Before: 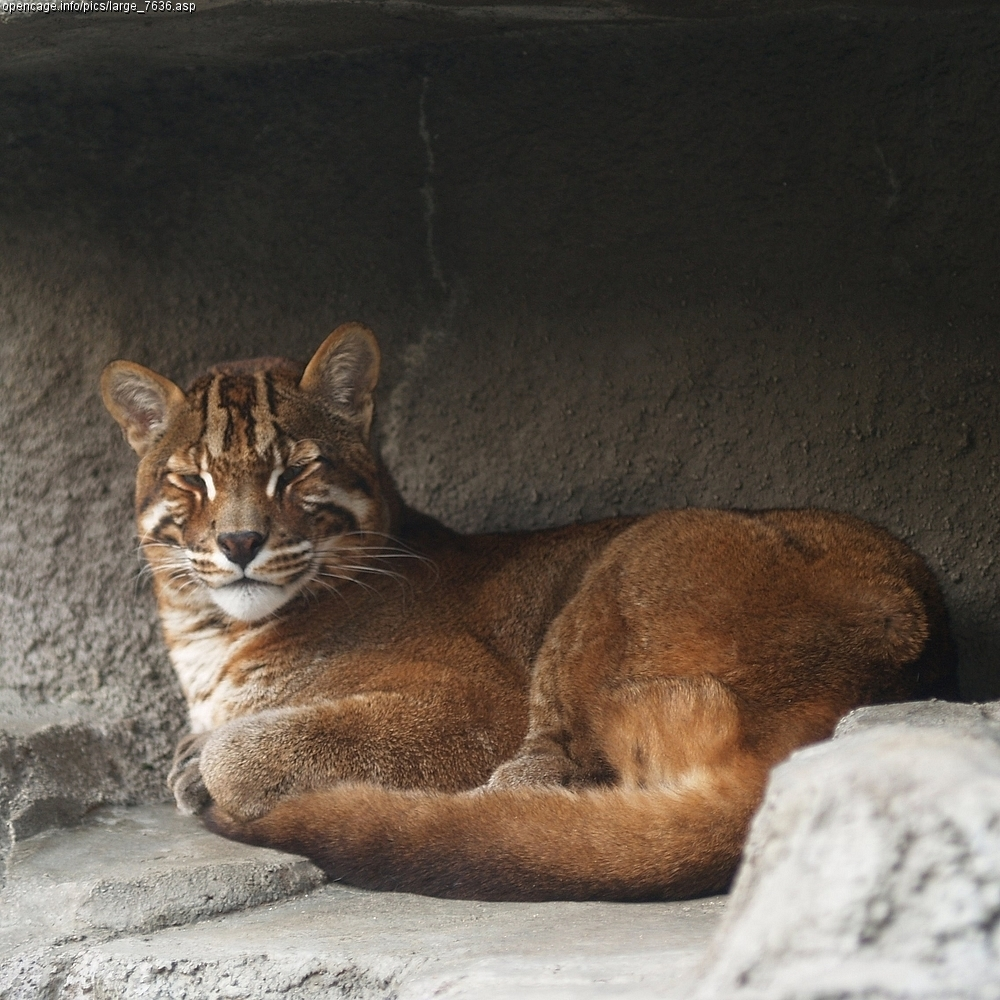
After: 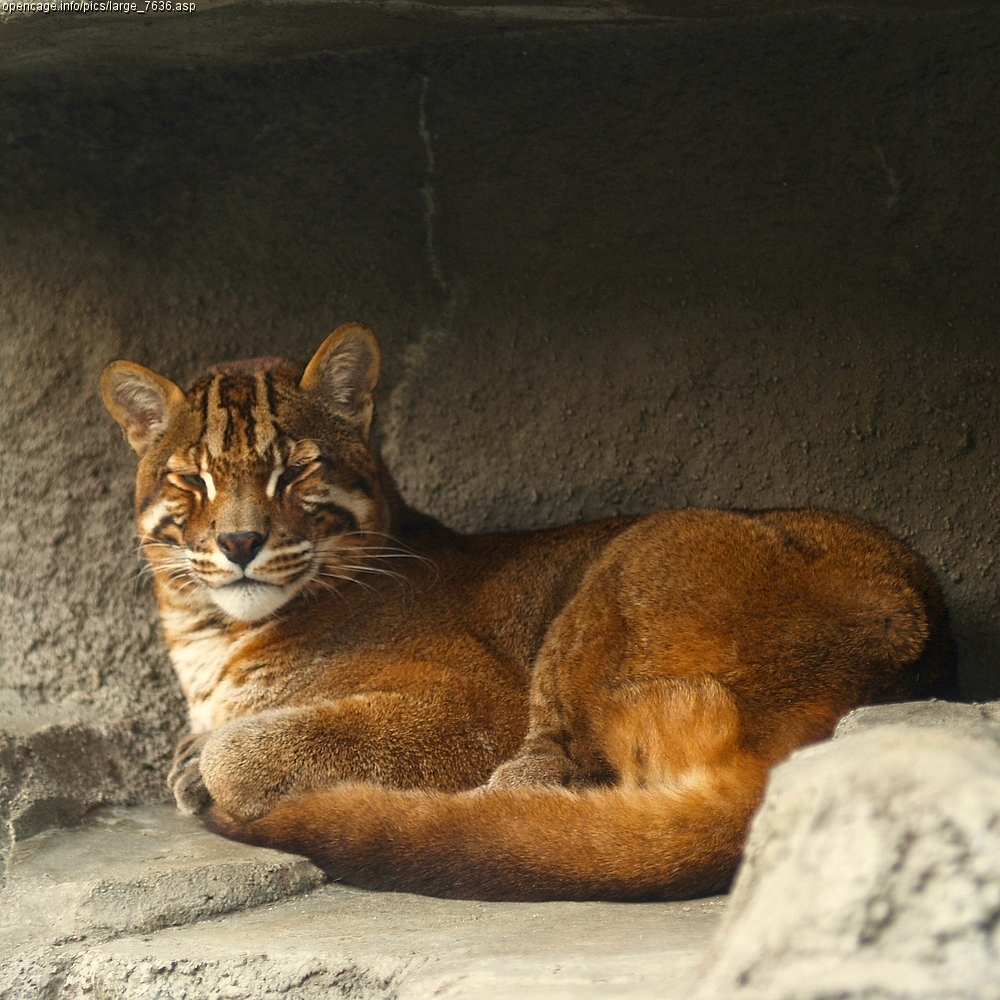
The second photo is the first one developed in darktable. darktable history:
color balance rgb: perceptual saturation grading › global saturation 20%, global vibrance 20%
local contrast: mode bilateral grid, contrast 20, coarseness 50, detail 120%, midtone range 0.2
white balance: red 1.029, blue 0.92
